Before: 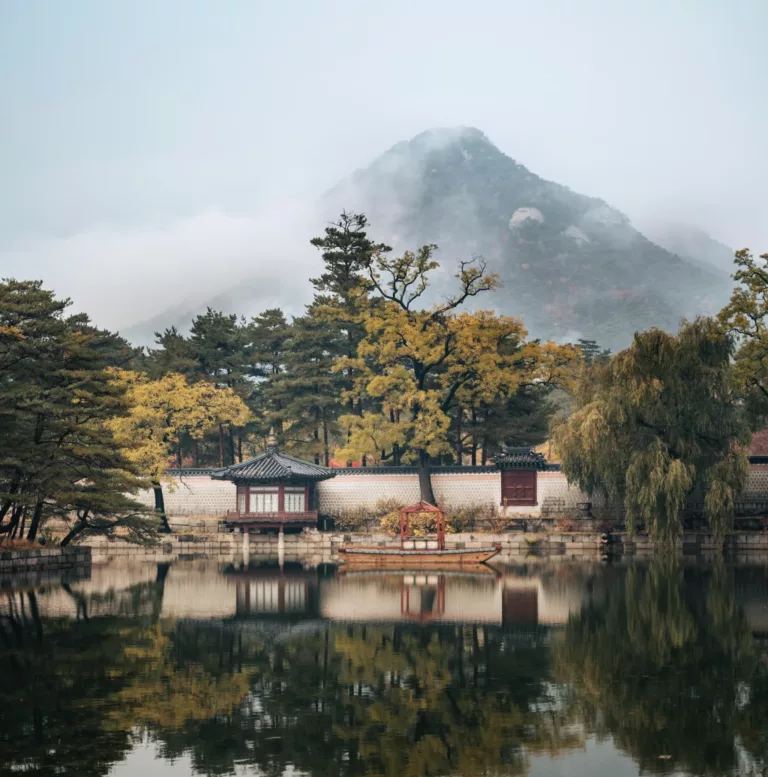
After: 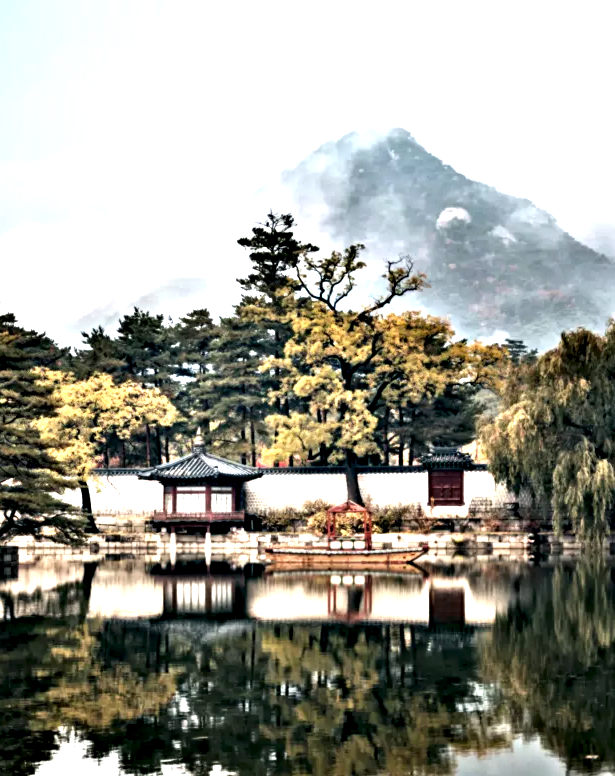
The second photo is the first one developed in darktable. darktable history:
crop and rotate: left 9.597%, right 10.195%
contrast equalizer: octaves 7, y [[0.48, 0.654, 0.731, 0.706, 0.772, 0.382], [0.55 ×6], [0 ×6], [0 ×6], [0 ×6]]
exposure: black level correction 0.001, exposure 0.675 EV, compensate highlight preservation false
vibrance: vibrance 0%
